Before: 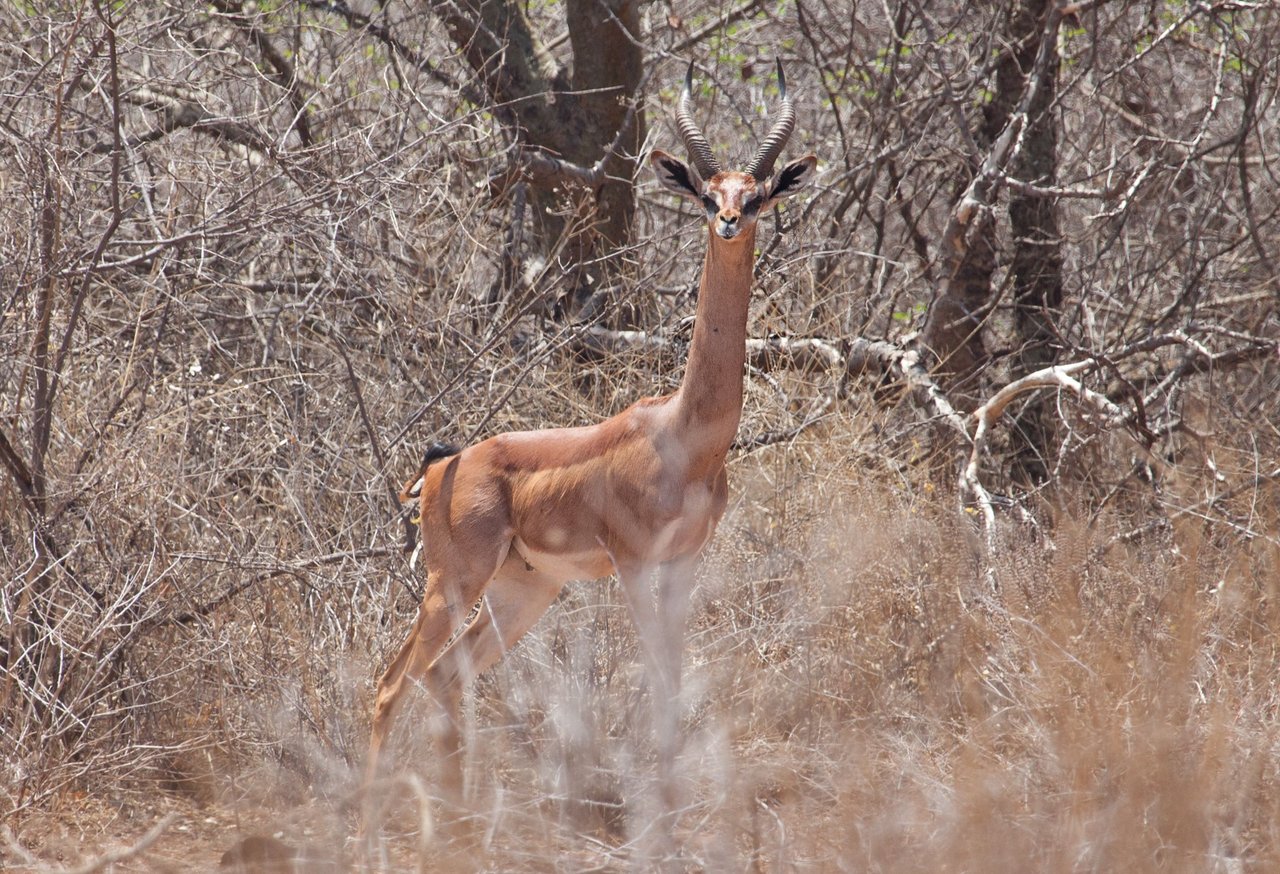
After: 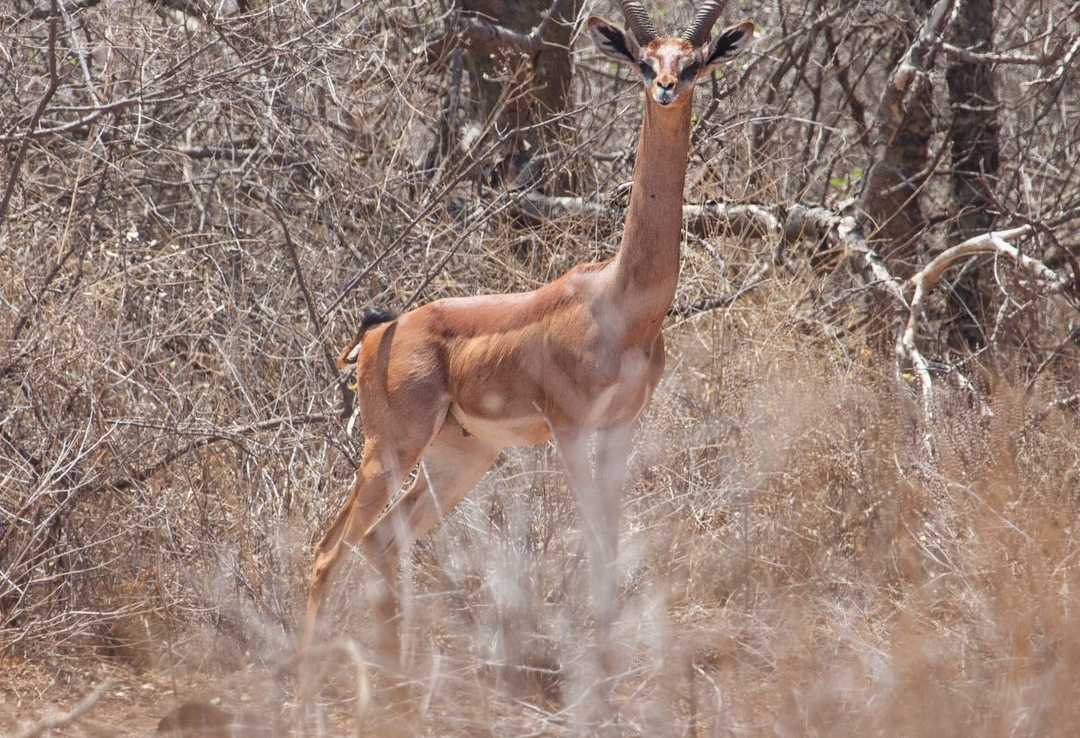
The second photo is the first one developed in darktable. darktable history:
local contrast: detail 110%
tone equalizer: on, module defaults
crop and rotate: left 4.932%, top 15.455%, right 10.692%
